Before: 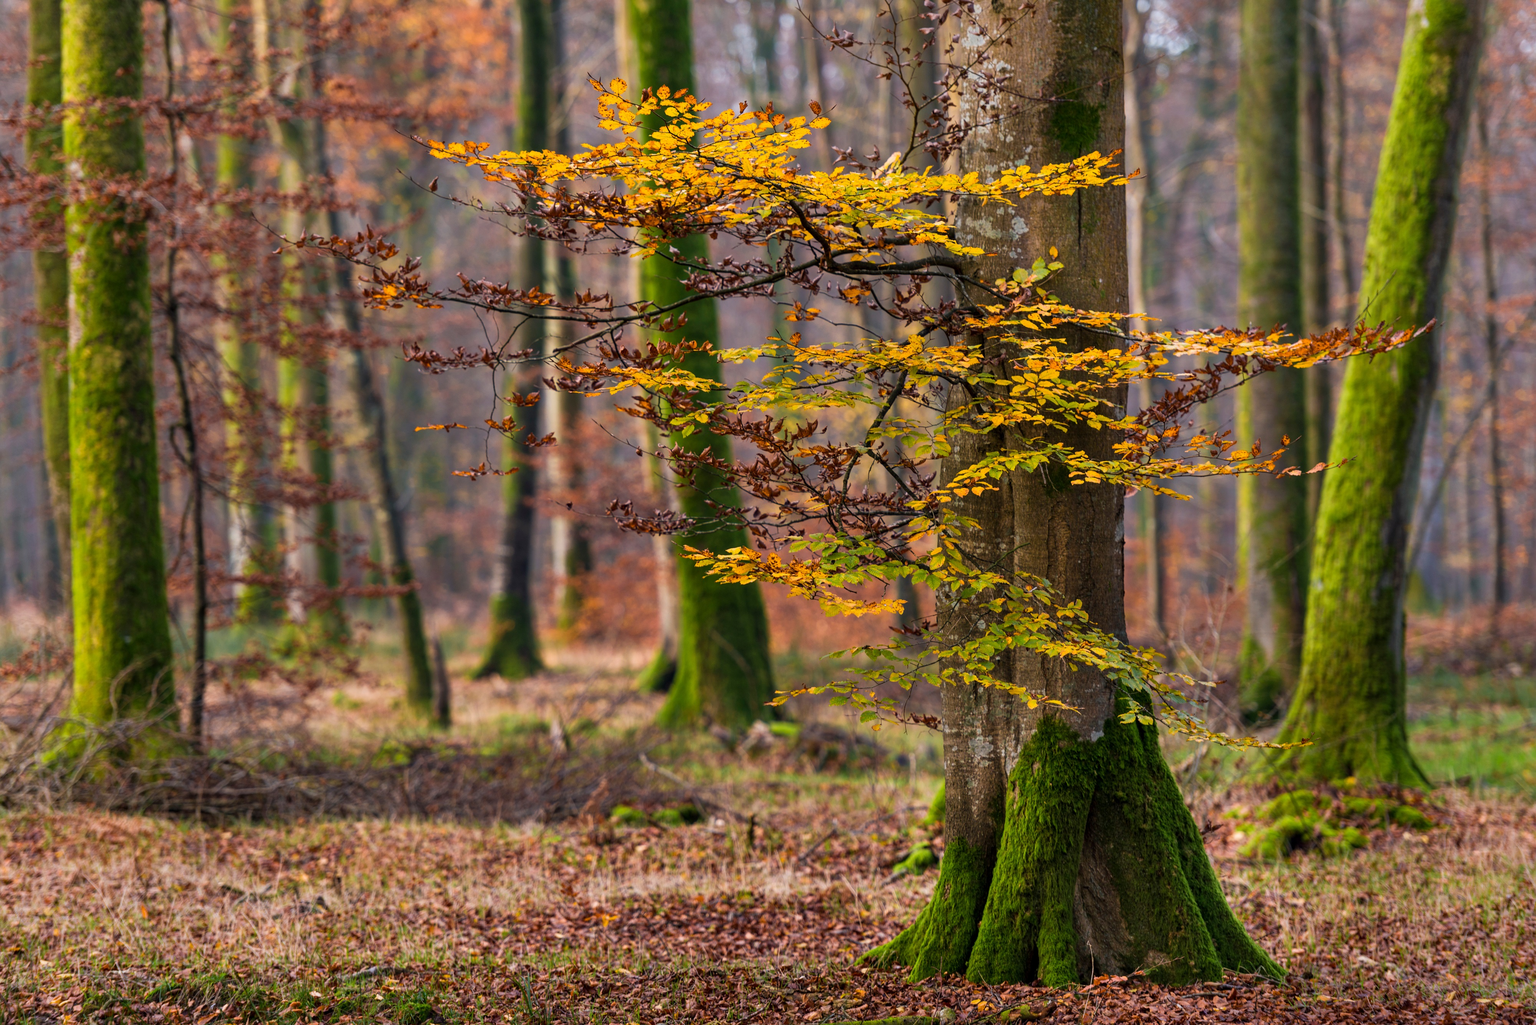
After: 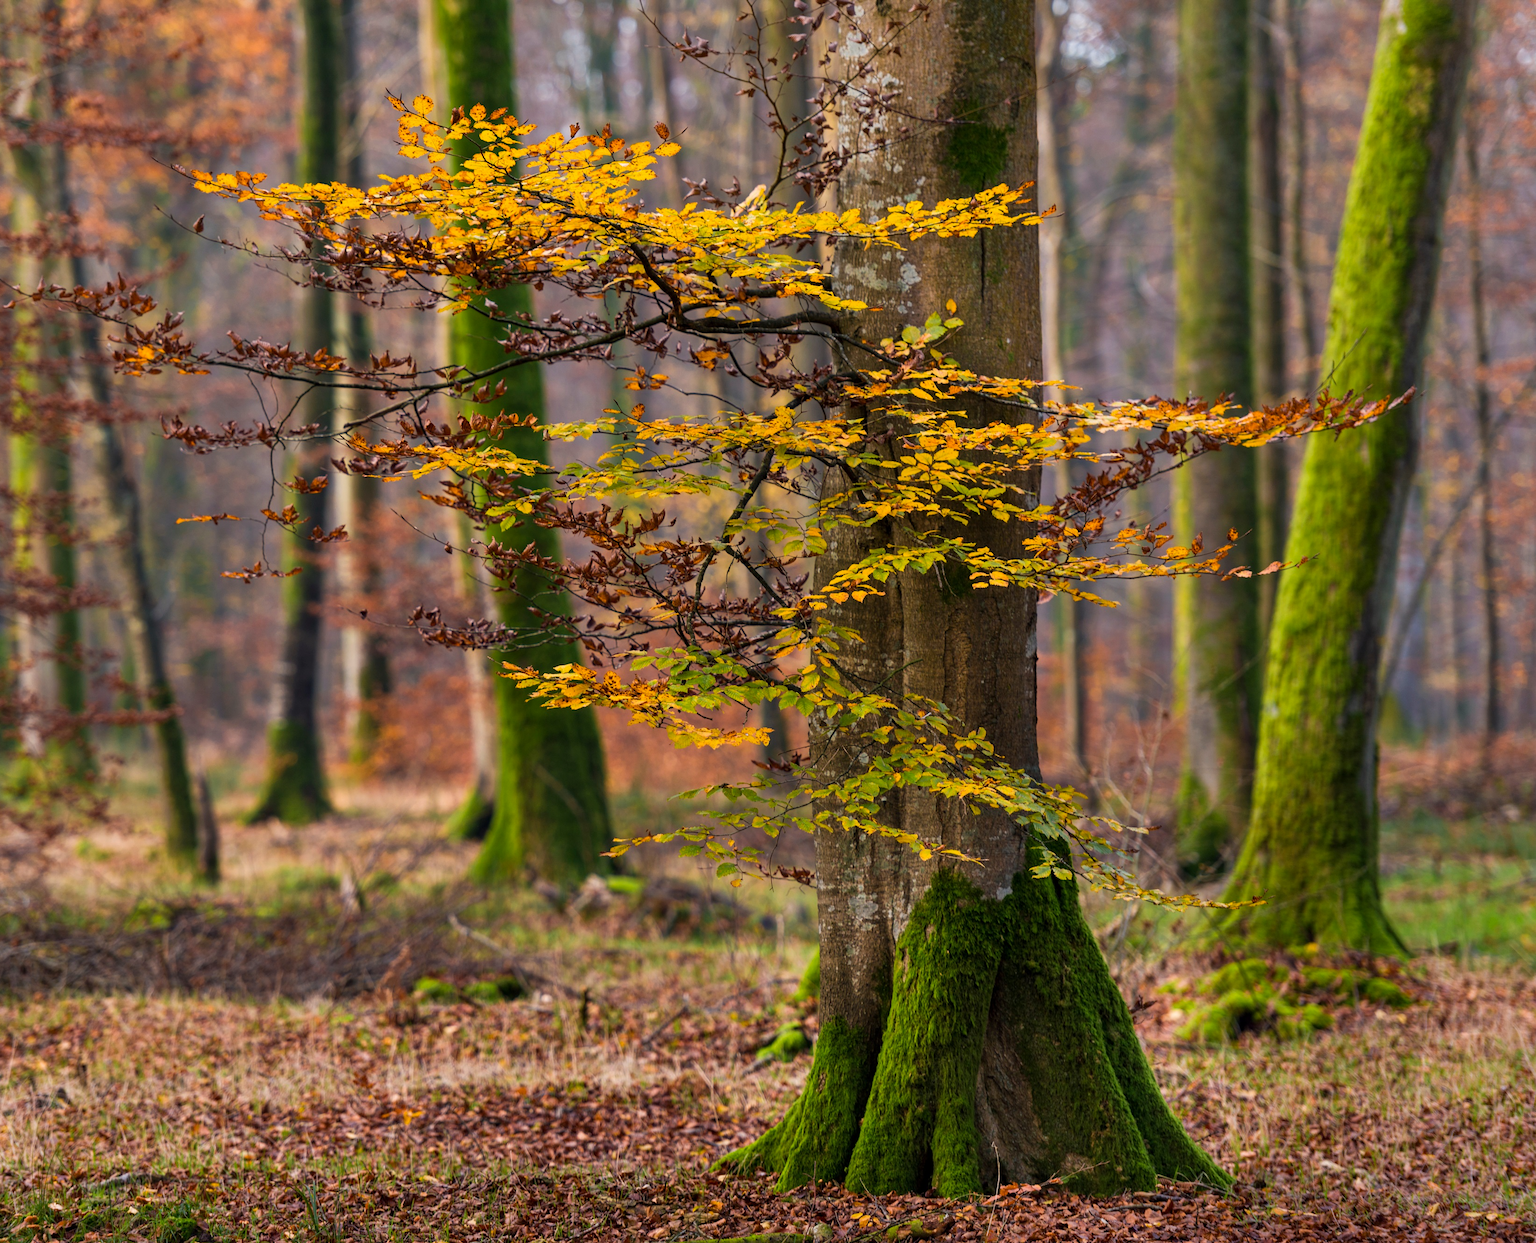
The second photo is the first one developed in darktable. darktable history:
color correction: highlights b* 3
crop: left 17.582%, bottom 0.031%
